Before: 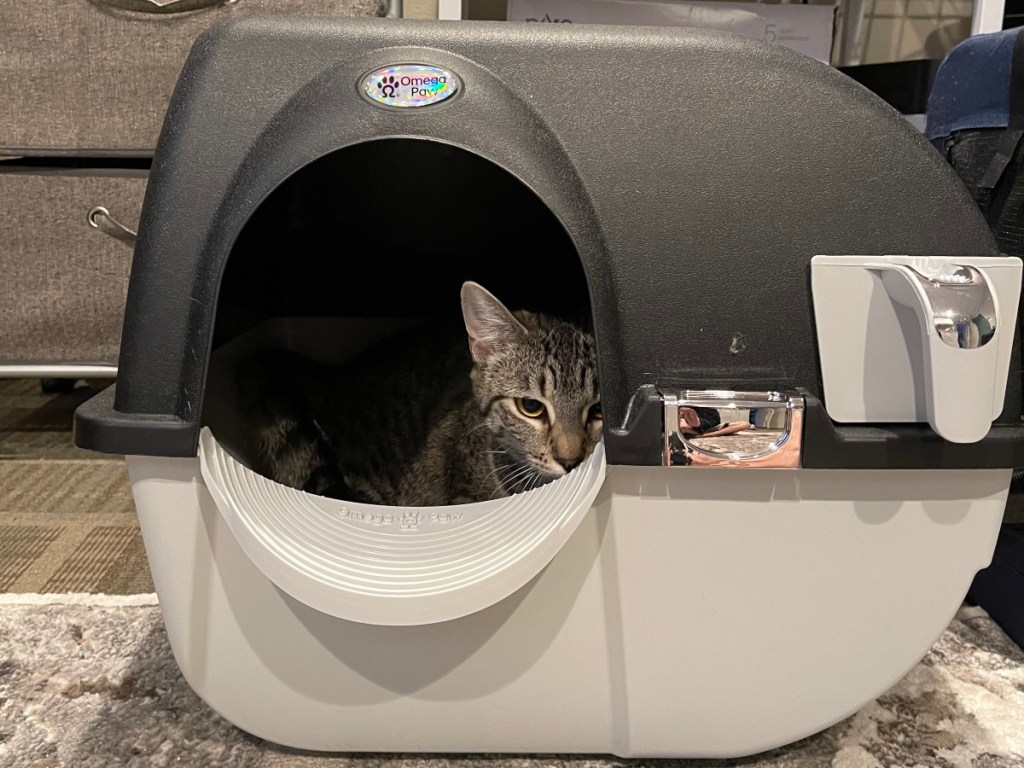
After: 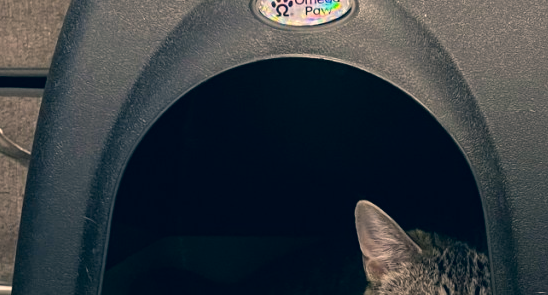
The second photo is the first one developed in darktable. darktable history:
crop: left 10.355%, top 10.564%, right 36.054%, bottom 51.014%
color correction: highlights a* 10.34, highlights b* 13.86, shadows a* -9.92, shadows b* -14.91
